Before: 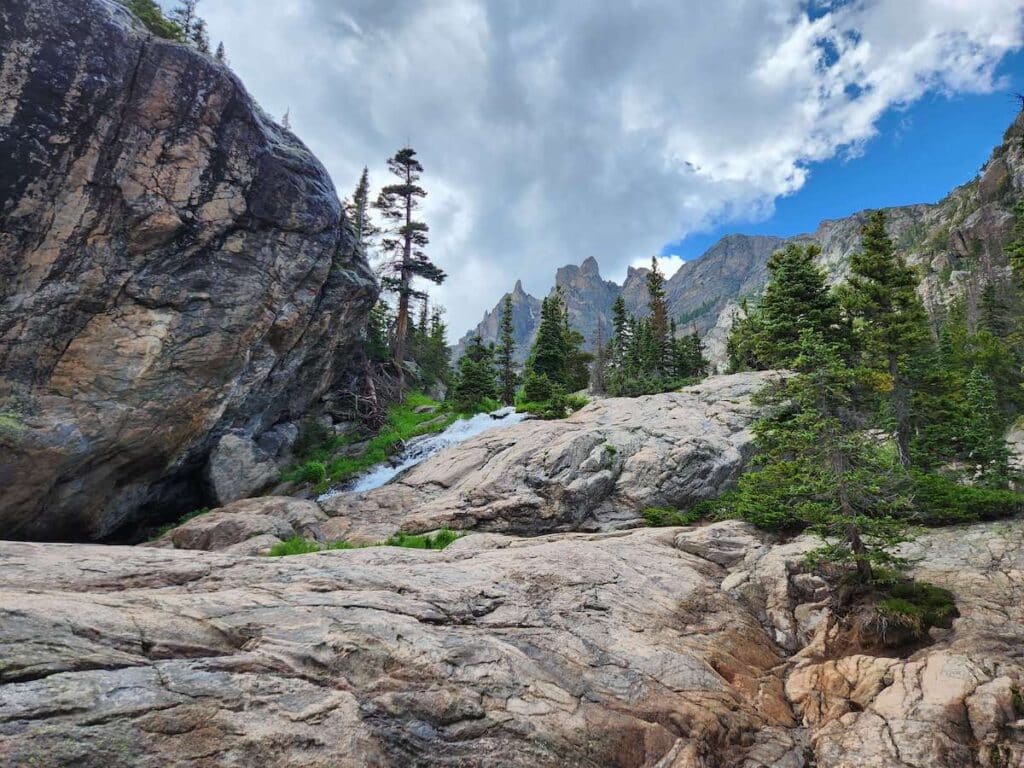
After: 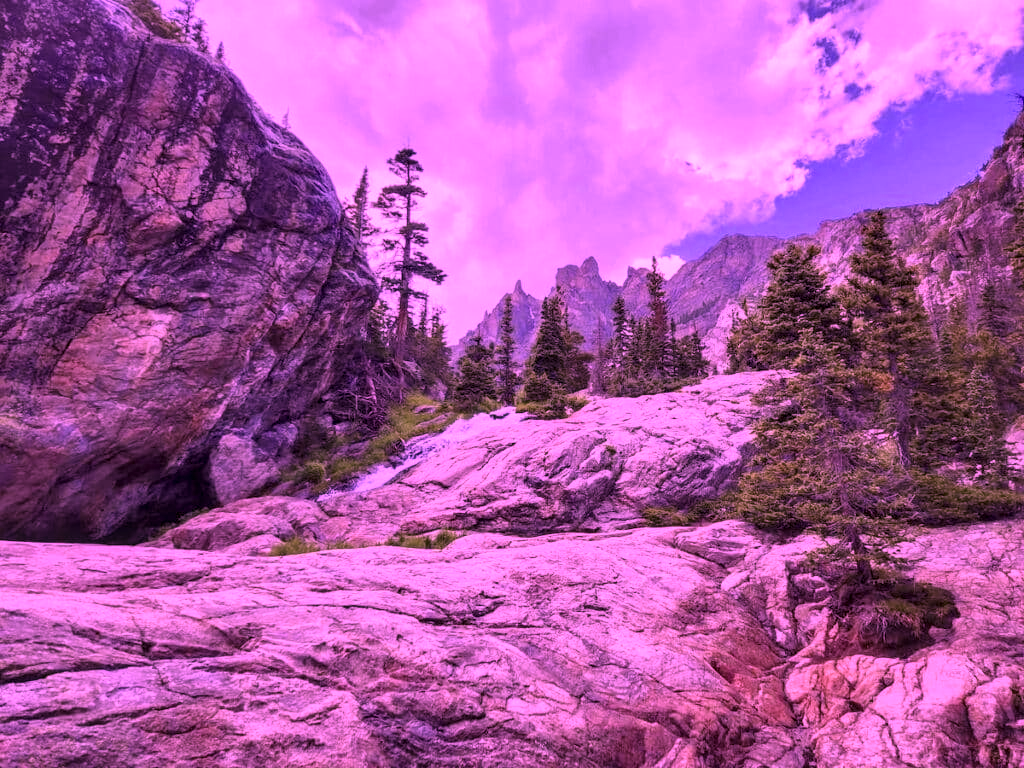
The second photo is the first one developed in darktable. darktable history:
local contrast: on, module defaults
color calibration: illuminant custom, x 0.261, y 0.521, temperature 7054.11 K
